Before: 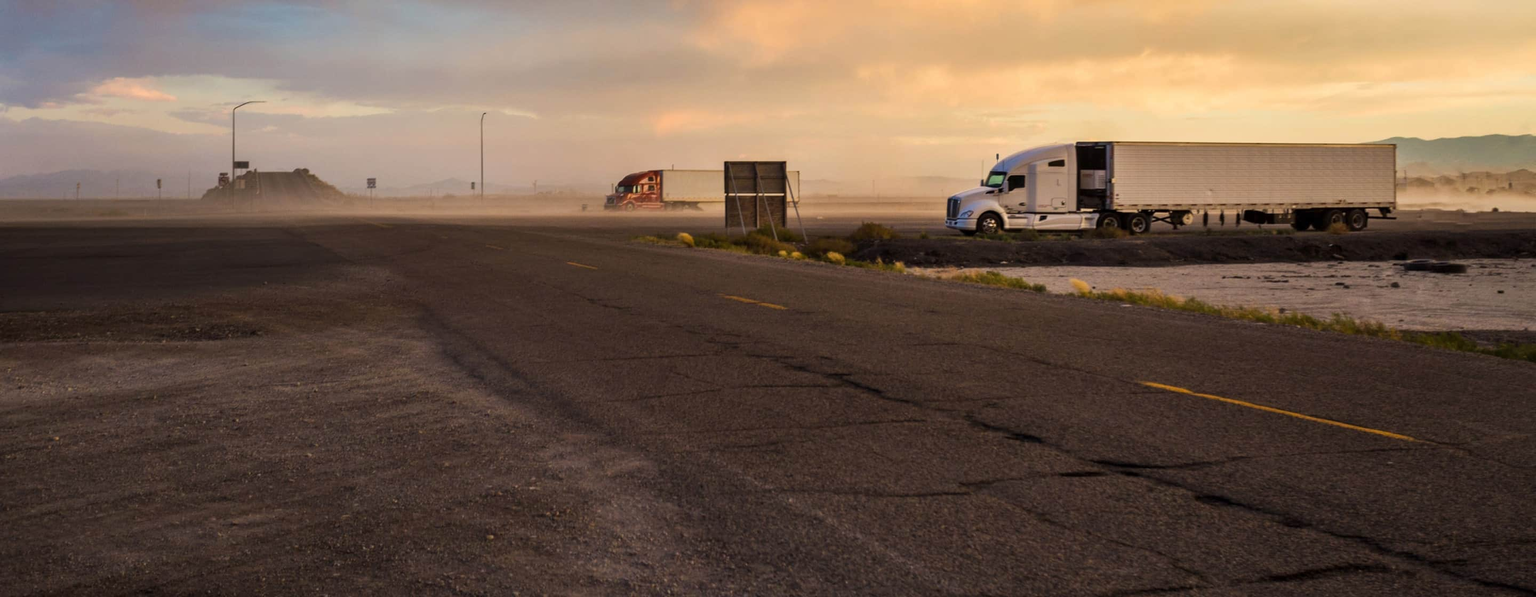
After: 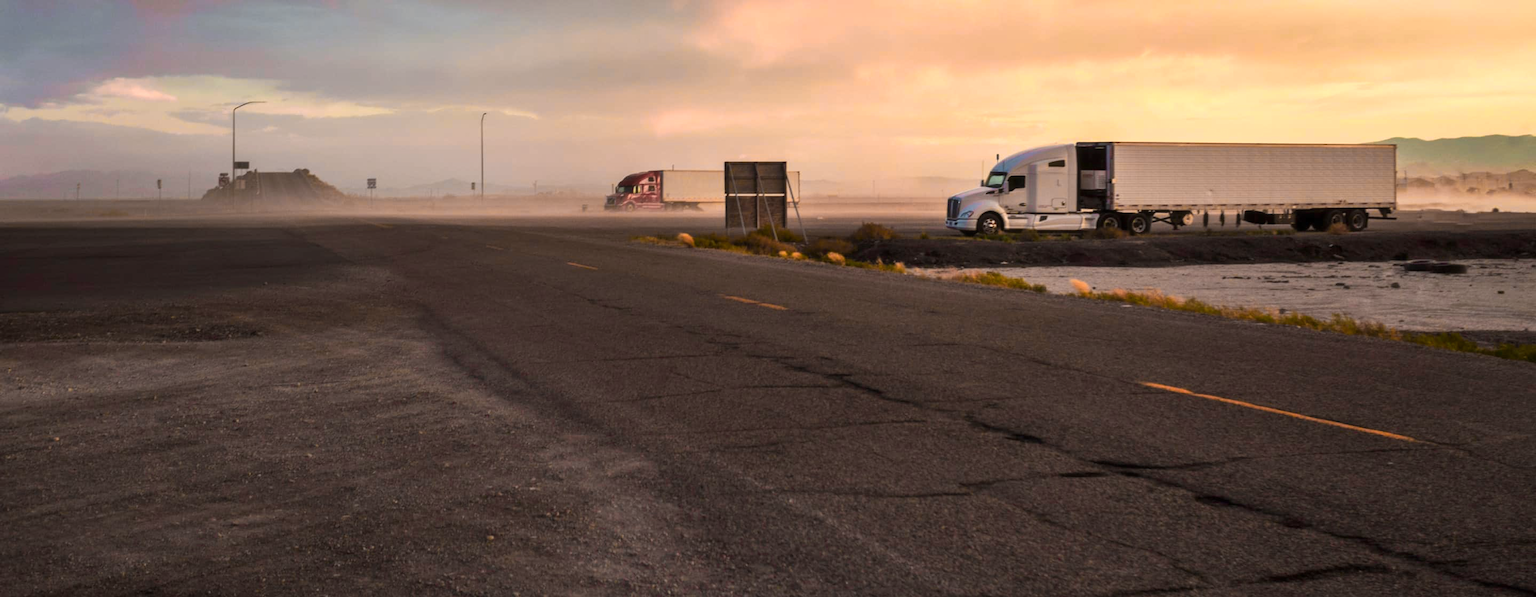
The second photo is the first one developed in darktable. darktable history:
color zones: curves: ch0 [(0.257, 0.558) (0.75, 0.565)]; ch1 [(0.004, 0.857) (0.14, 0.416) (0.257, 0.695) (0.442, 0.032) (0.736, 0.266) (0.891, 0.741)]; ch2 [(0, 0.623) (0.112, 0.436) (0.271, 0.474) (0.516, 0.64) (0.743, 0.286)]
haze removal: strength -0.05
